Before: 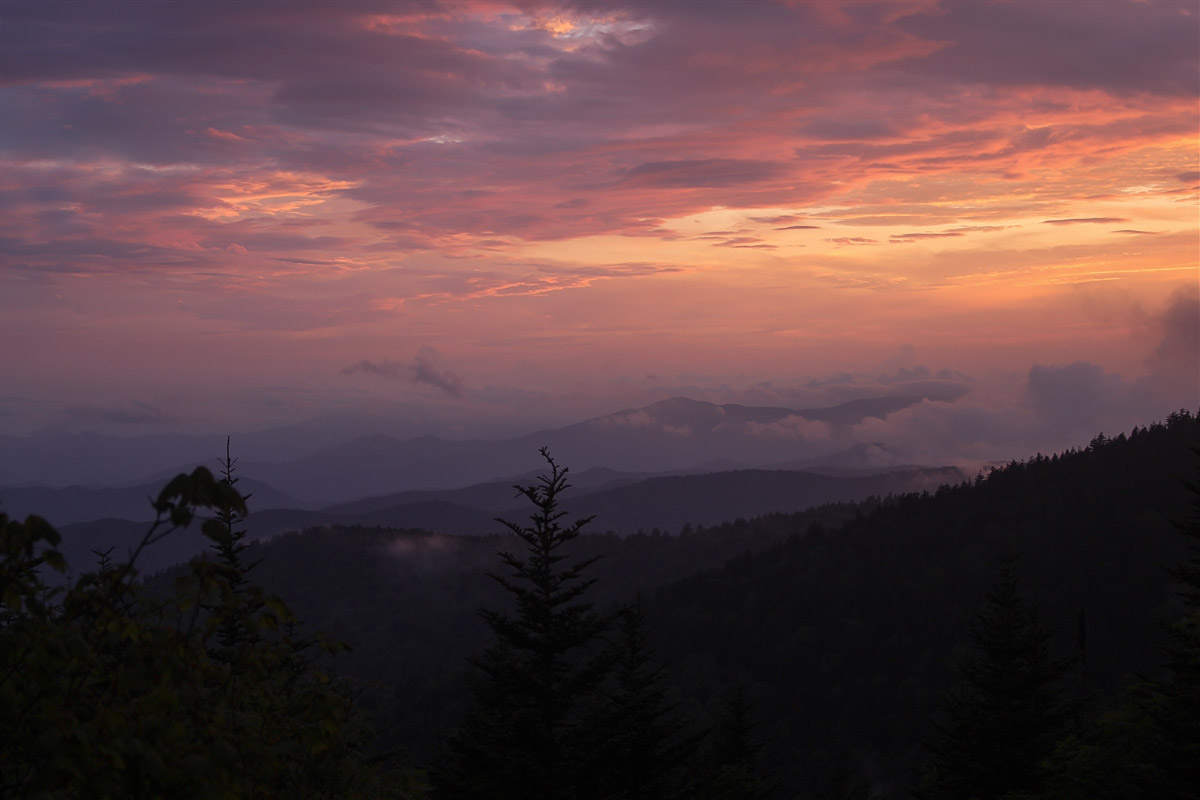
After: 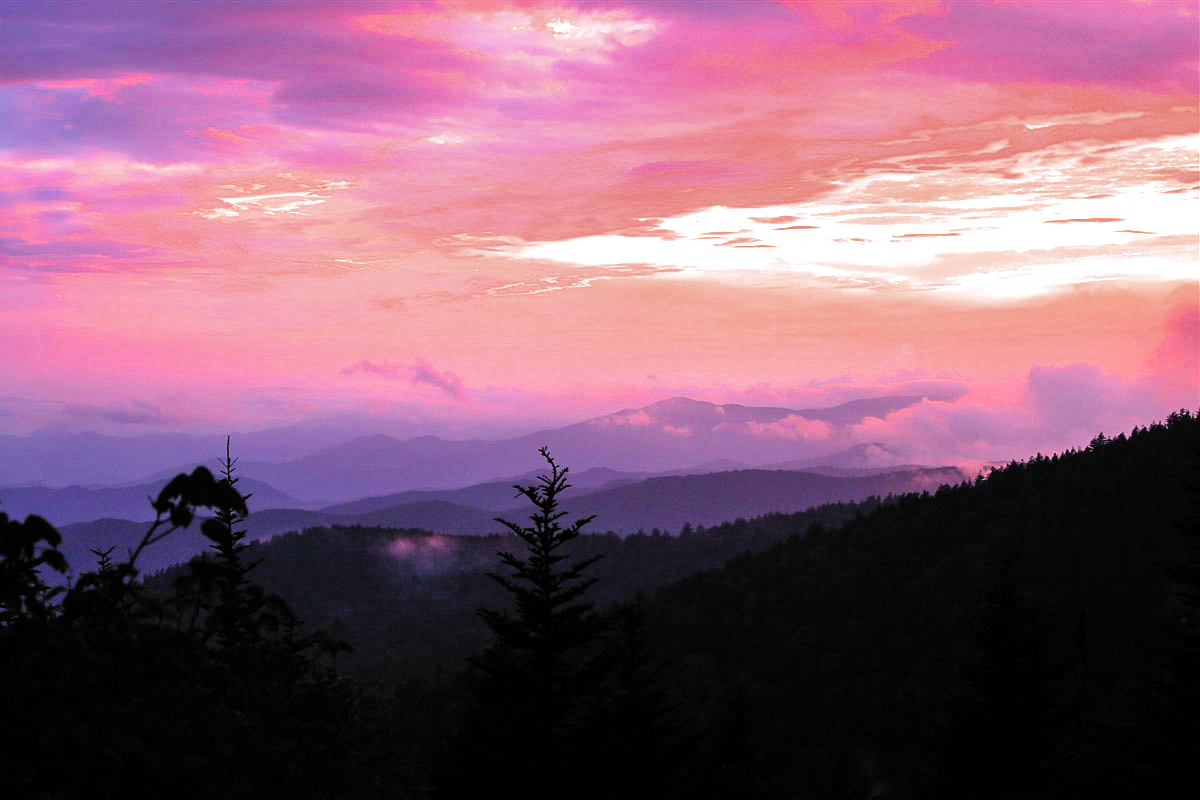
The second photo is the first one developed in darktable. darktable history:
filmic rgb: black relative exposure -5.13 EV, white relative exposure 3.98 EV, hardness 2.9, contrast 1.299, highlights saturation mix -31.26%, color science v6 (2022)
color balance rgb: power › chroma 0.305%, power › hue 24.2°, global offset › chroma 0.063%, global offset › hue 253.42°, linear chroma grading › global chroma 41.356%, perceptual saturation grading › global saturation 20%, perceptual saturation grading › highlights -49.003%, perceptual saturation grading › shadows 24.984%, perceptual brilliance grading › global brilliance 34.217%, perceptual brilliance grading › highlights 50.501%, perceptual brilliance grading › mid-tones 59.412%, perceptual brilliance grading › shadows 34.71%, global vibrance 20%
shadows and highlights: soften with gaussian
